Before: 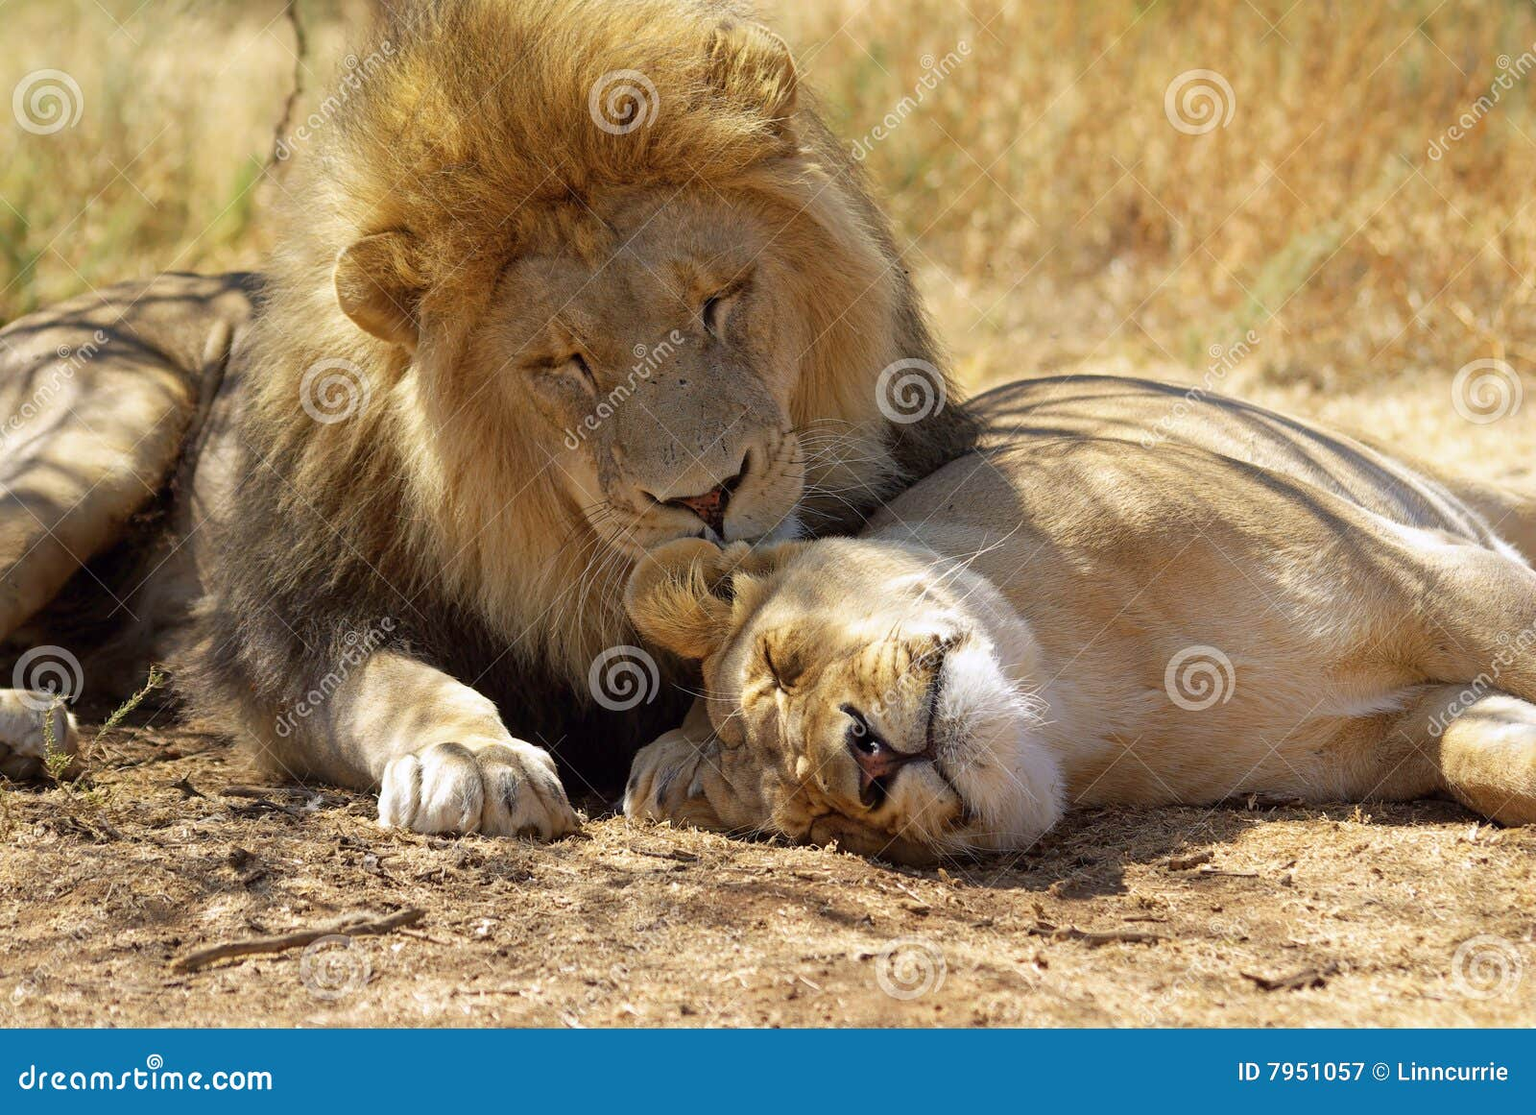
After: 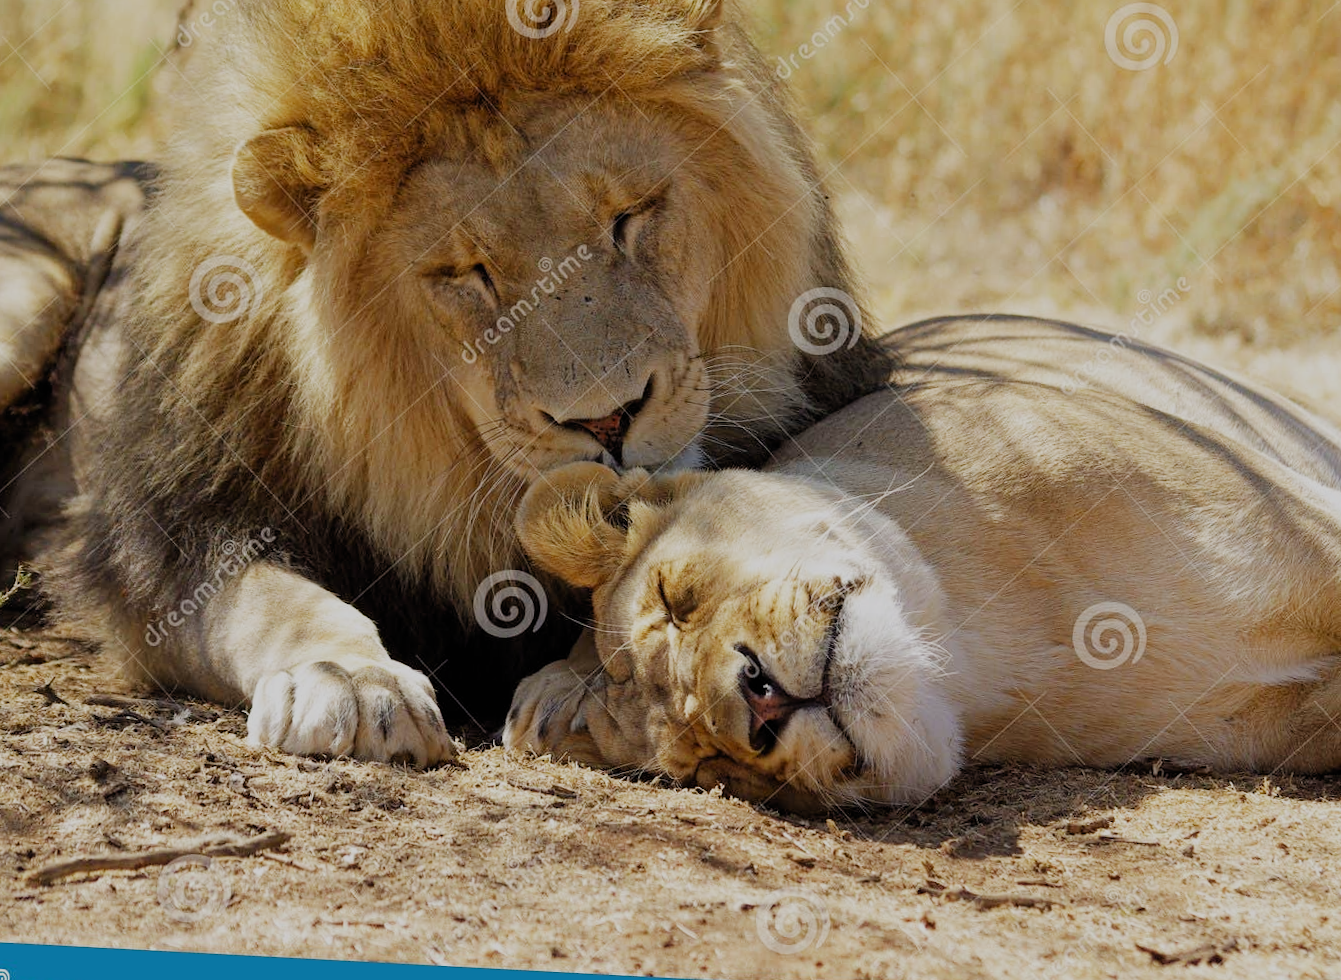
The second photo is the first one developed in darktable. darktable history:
filmic rgb: black relative exposure -7.65 EV, white relative exposure 4.56 EV, threshold 5.95 EV, hardness 3.61, preserve chrominance no, color science v5 (2021), contrast in shadows safe, contrast in highlights safe, enable highlight reconstruction true
crop and rotate: angle -3.05°, left 5.37%, top 5.162%, right 4.783%, bottom 4.353%
